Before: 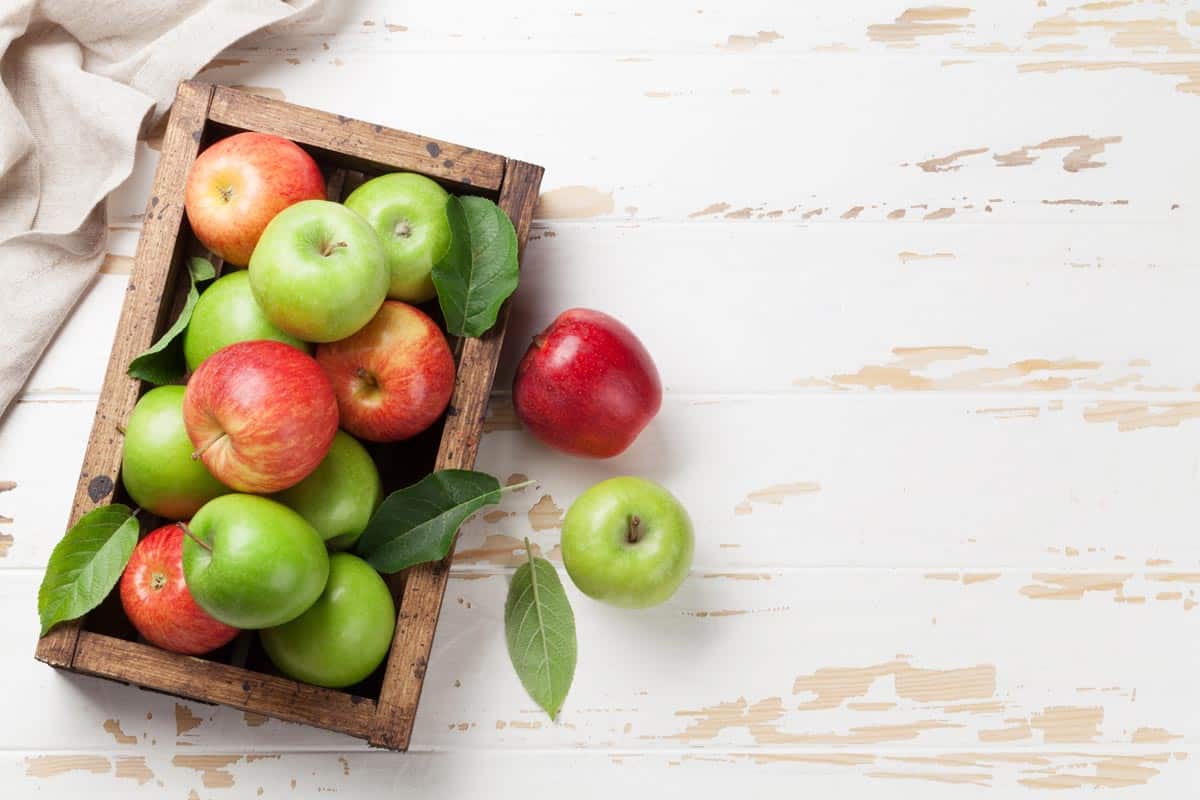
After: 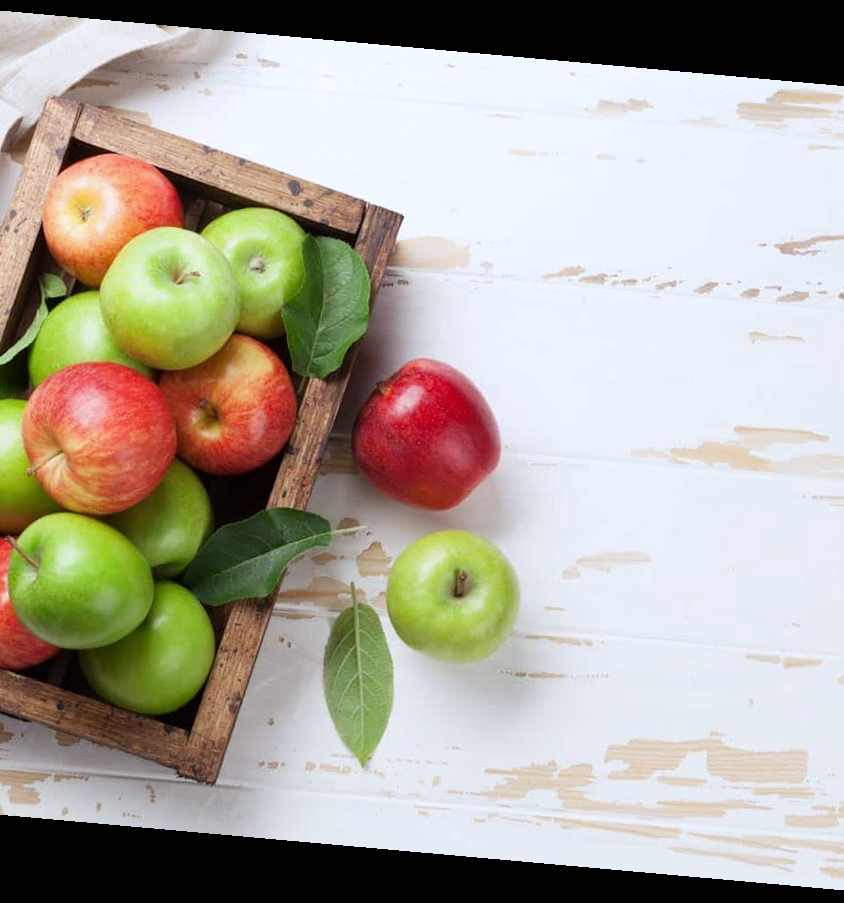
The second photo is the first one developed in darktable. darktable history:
tone equalizer: on, module defaults
white balance: red 0.974, blue 1.044
crop and rotate: left 15.446%, right 17.836%
rotate and perspective: rotation 5.12°, automatic cropping off
